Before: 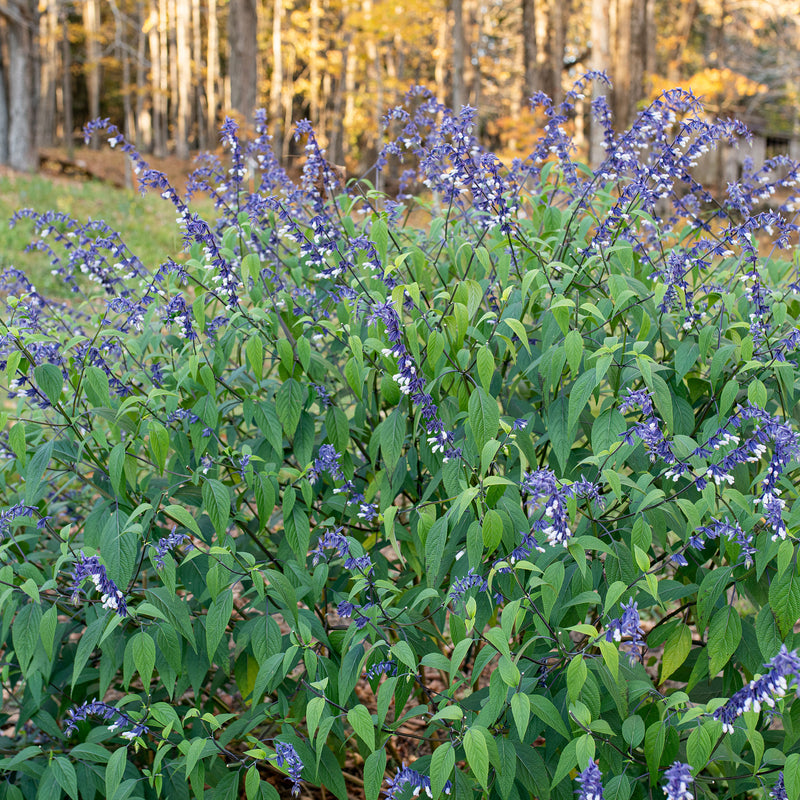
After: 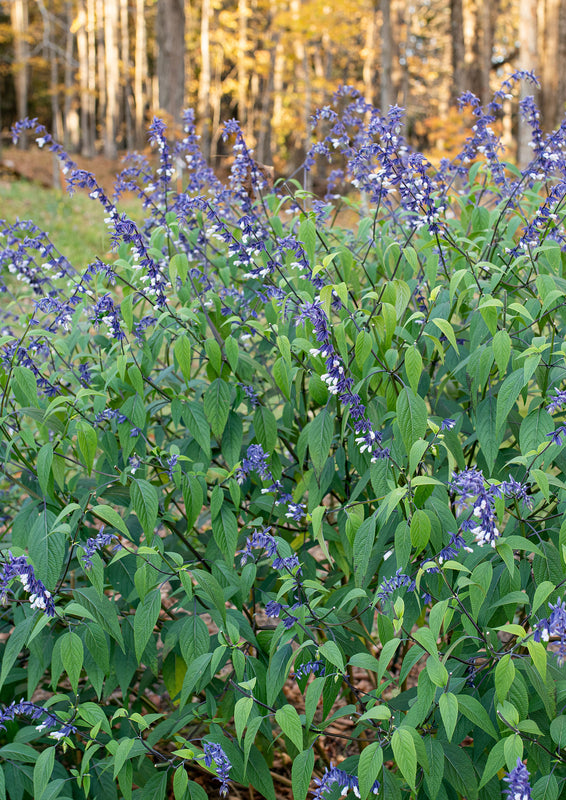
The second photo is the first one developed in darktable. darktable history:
crop and rotate: left 9.075%, right 20.134%
